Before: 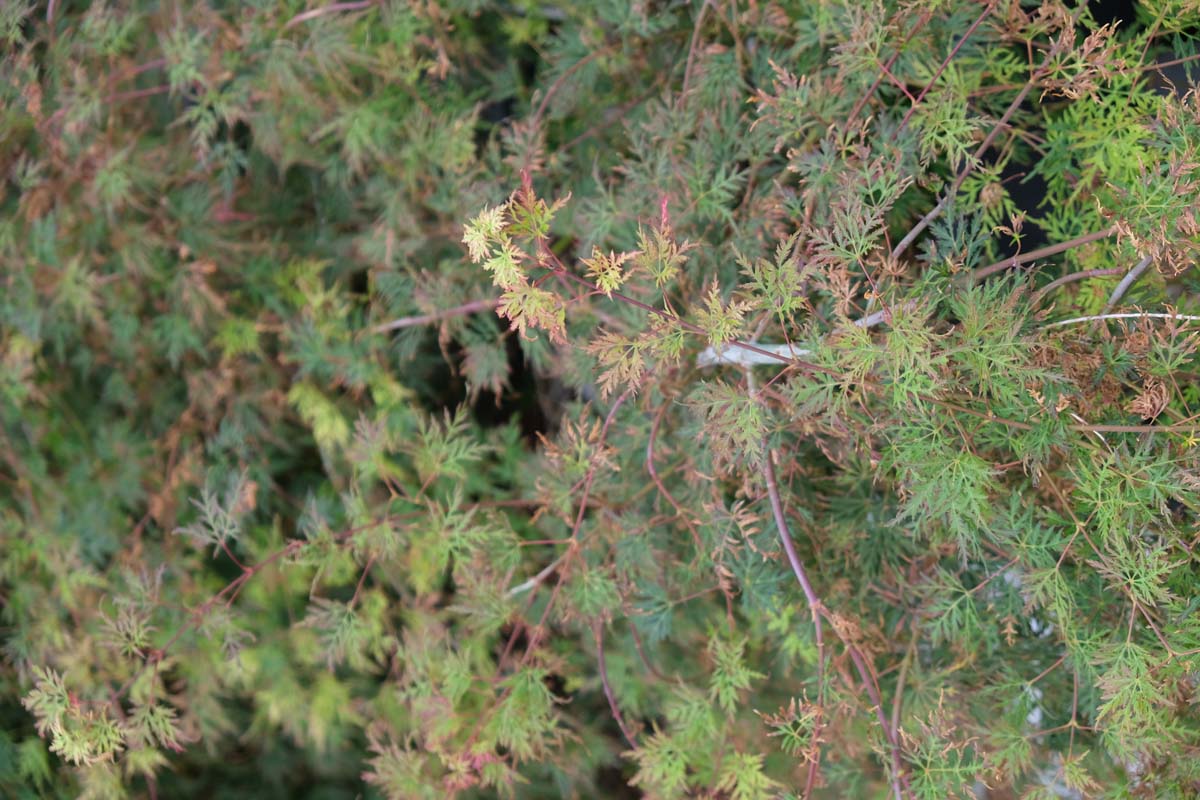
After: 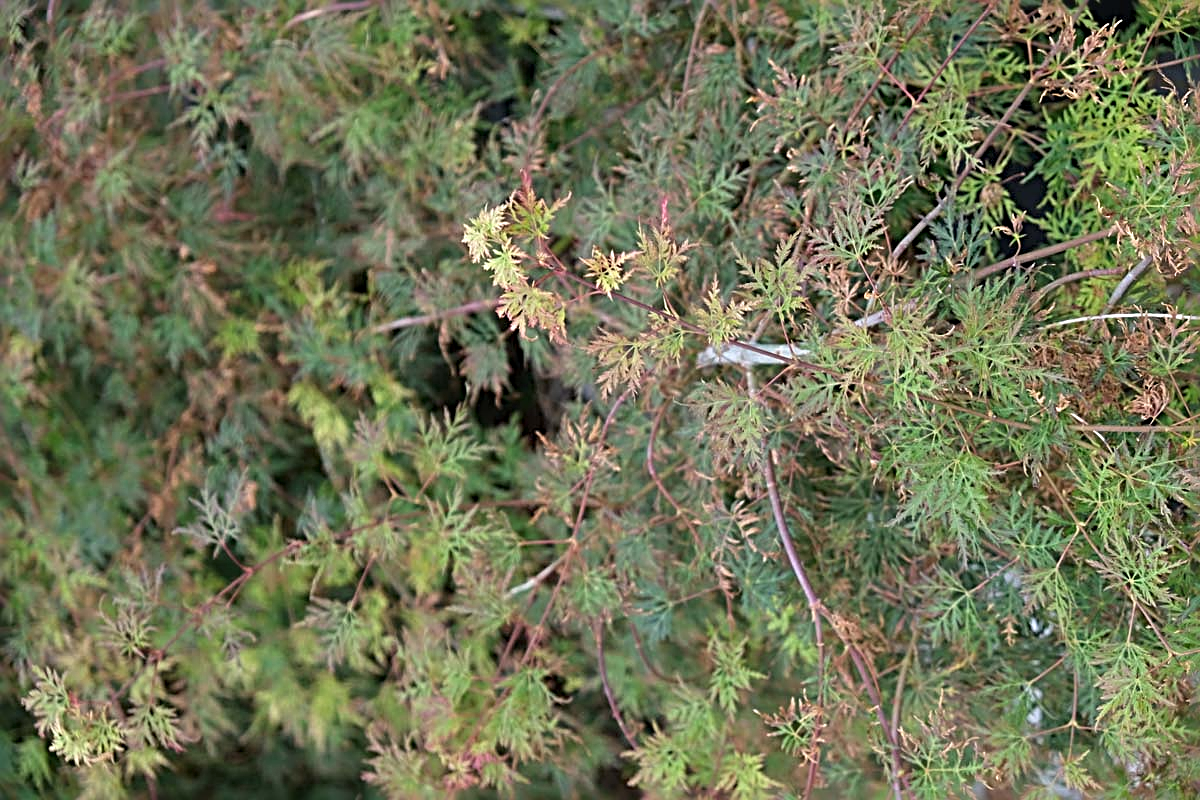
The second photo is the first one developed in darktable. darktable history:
sharpen: radius 3.702, amount 0.928
